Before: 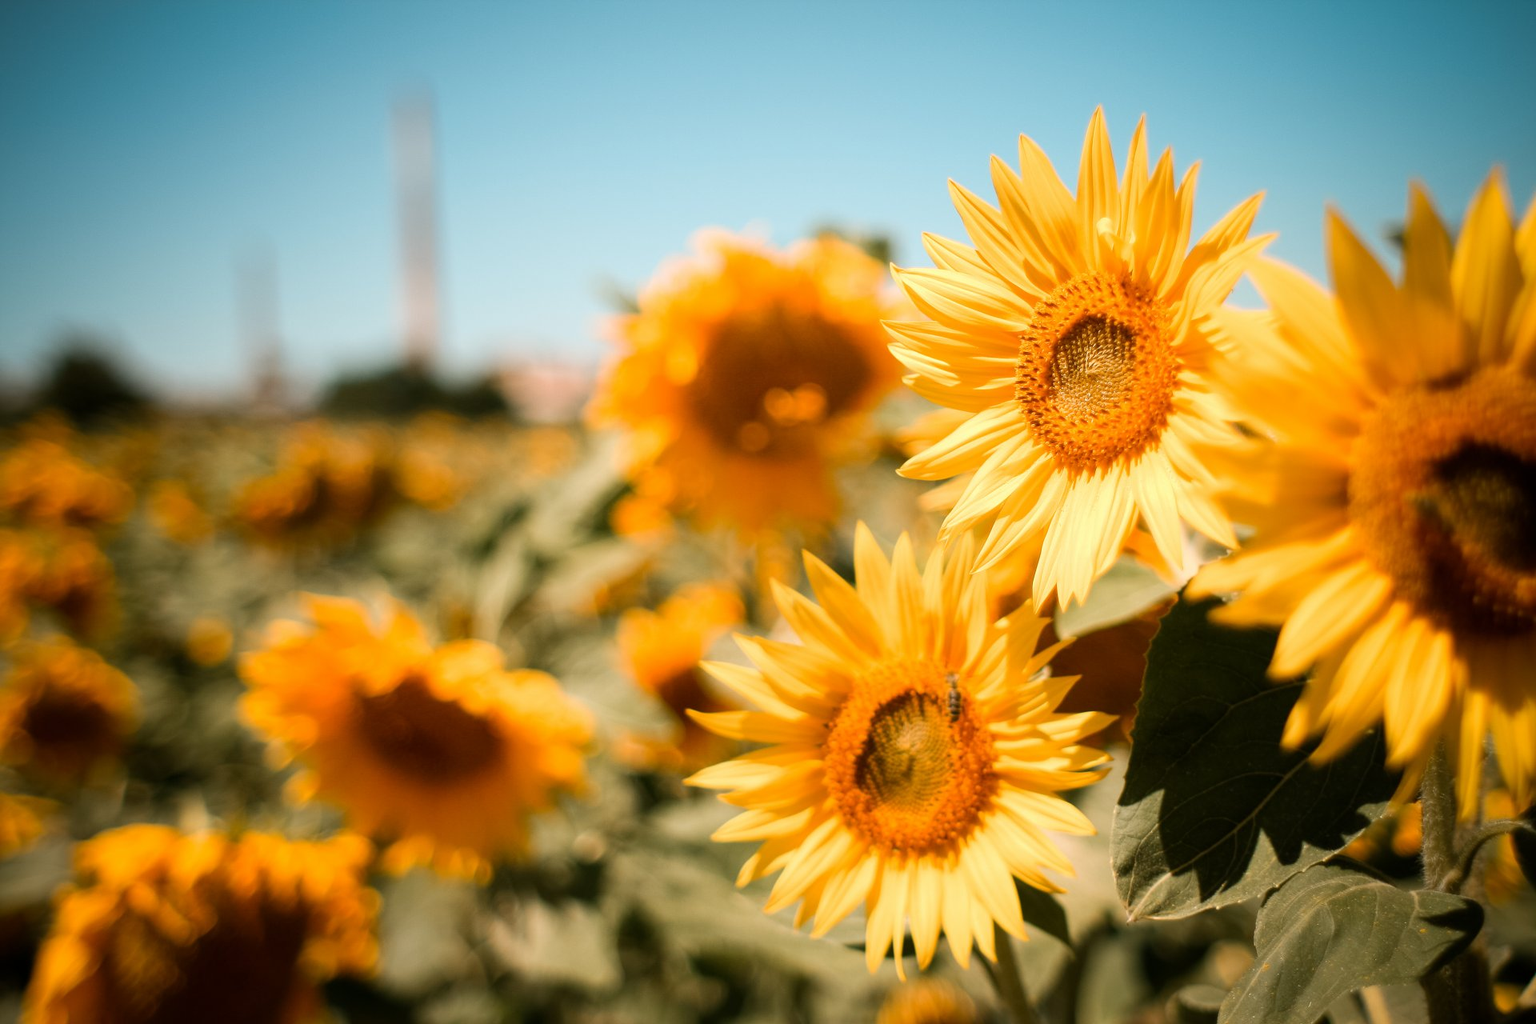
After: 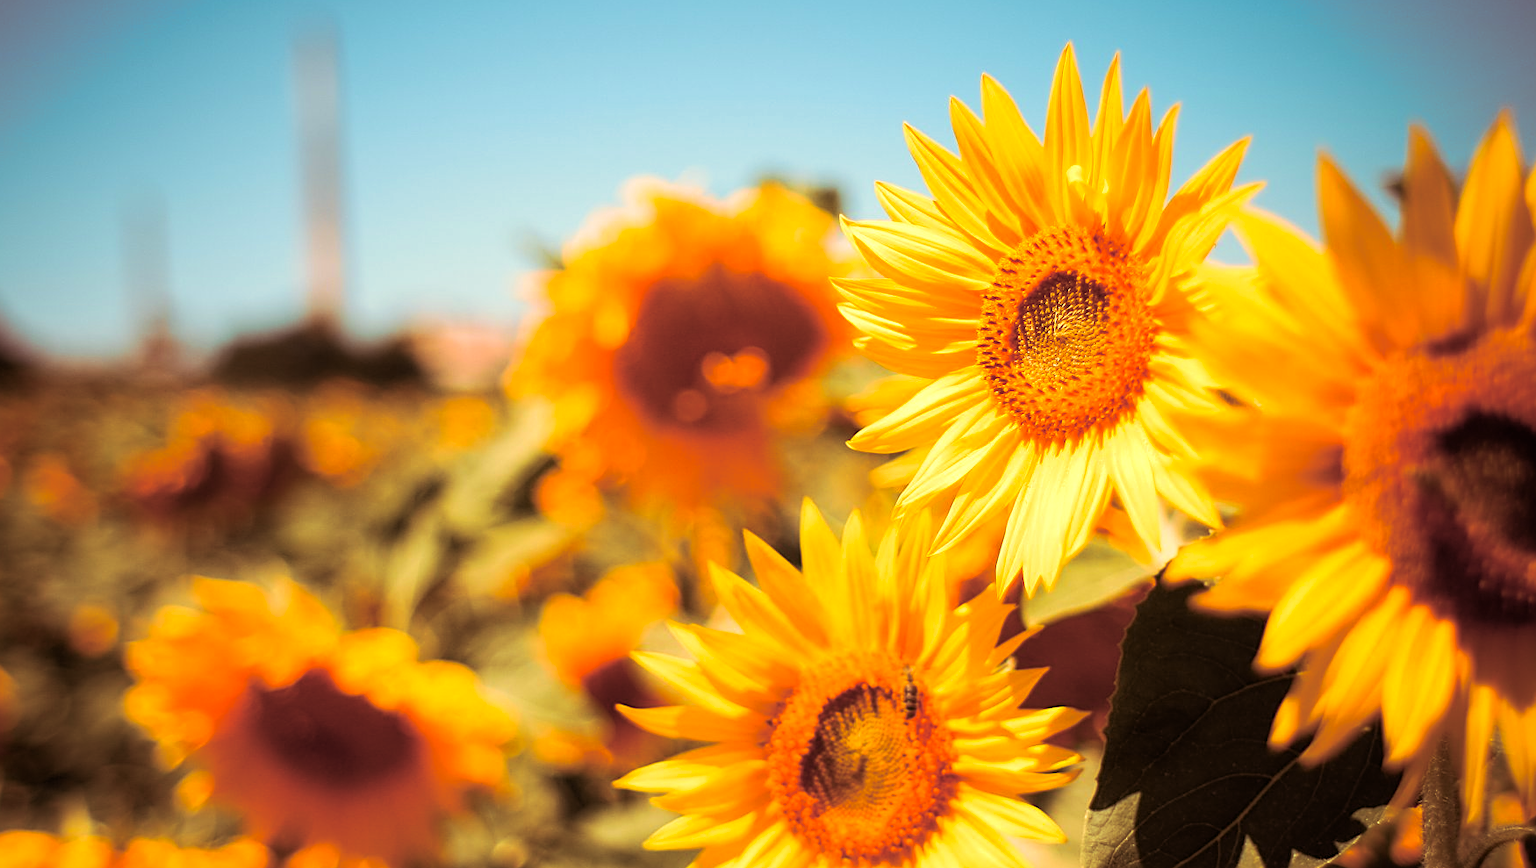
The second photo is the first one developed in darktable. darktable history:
color zones: curves: ch0 [(0.224, 0.526) (0.75, 0.5)]; ch1 [(0.055, 0.526) (0.224, 0.761) (0.377, 0.526) (0.75, 0.5)]
crop: left 8.155%, top 6.611%, bottom 15.385%
velvia: on, module defaults
sharpen: on, module defaults
shadows and highlights: shadows 43.06, highlights 6.94
split-toning: on, module defaults
